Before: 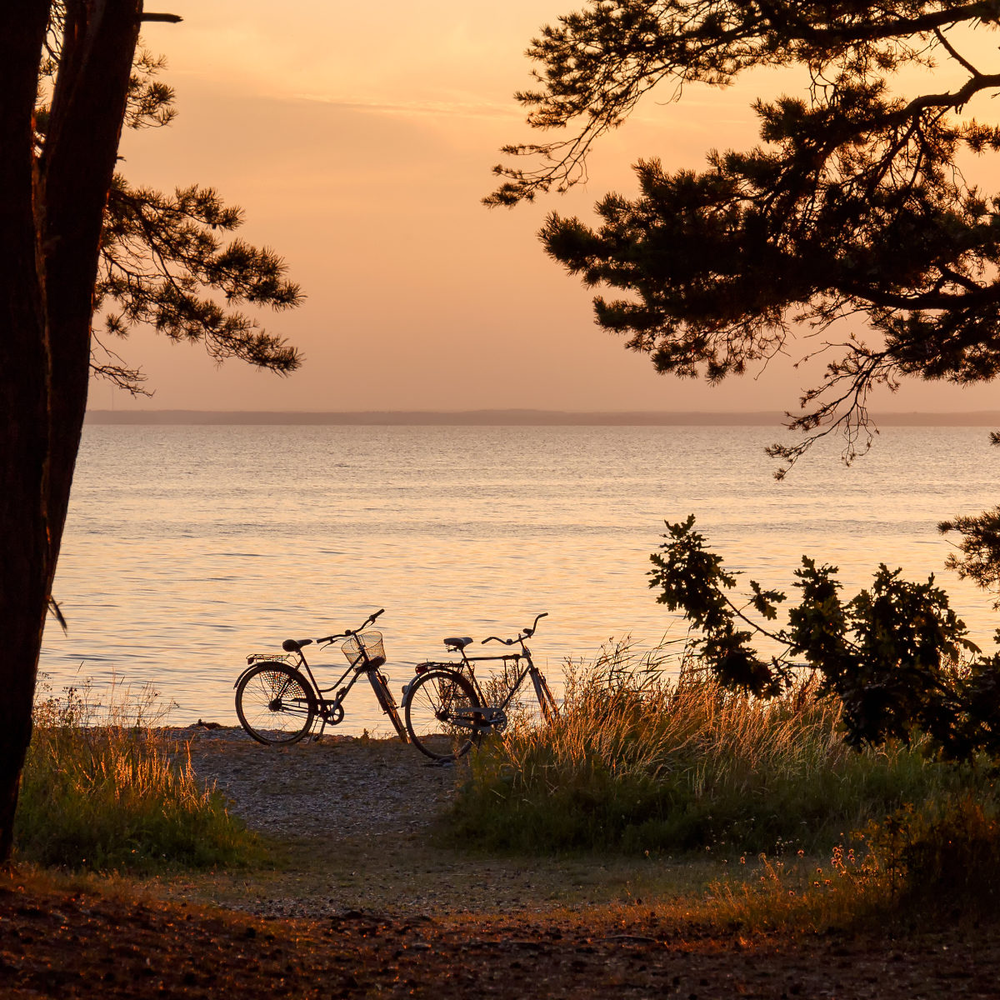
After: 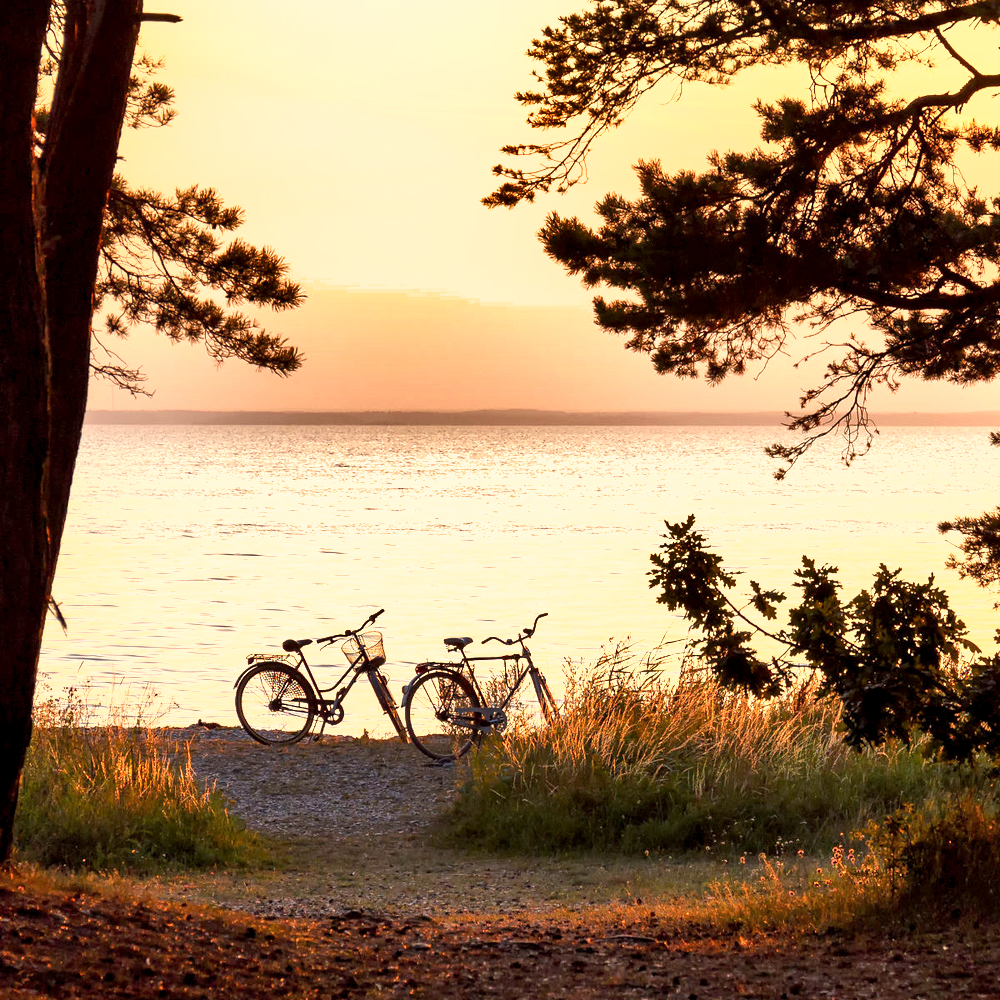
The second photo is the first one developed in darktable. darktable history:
exposure: black level correction 0.001, exposure 1.129 EV, compensate exposure bias true, compensate highlight preservation false
shadows and highlights: shadows 40, highlights -54, highlights color adjustment 46%, low approximation 0.01, soften with gaussian
